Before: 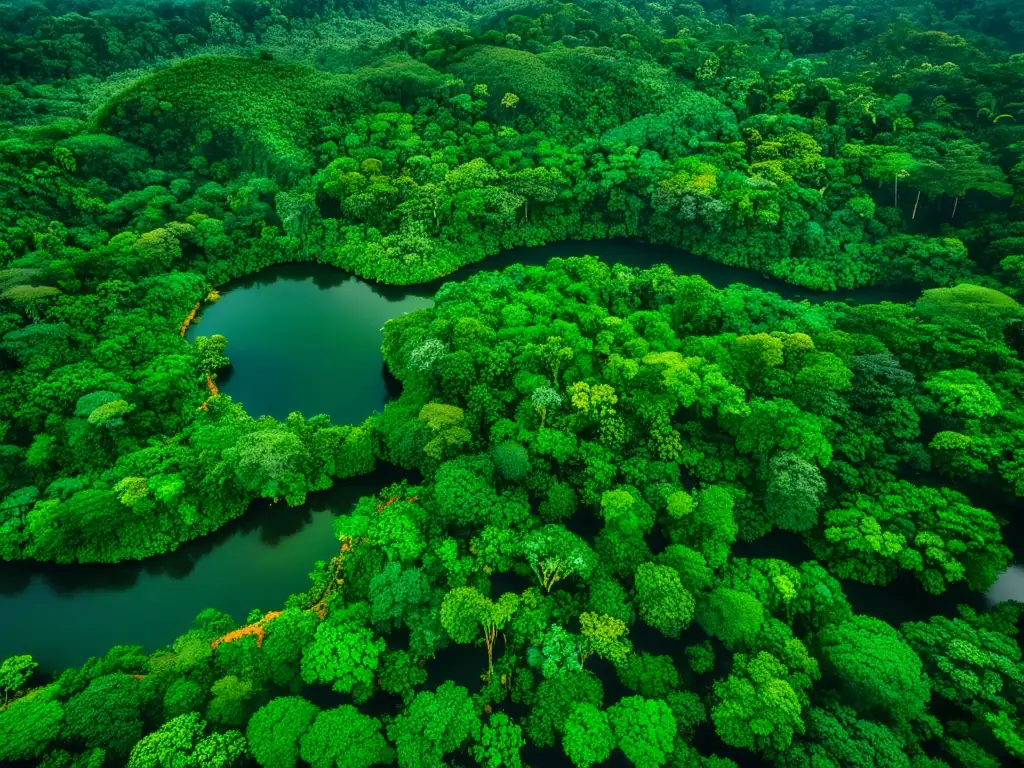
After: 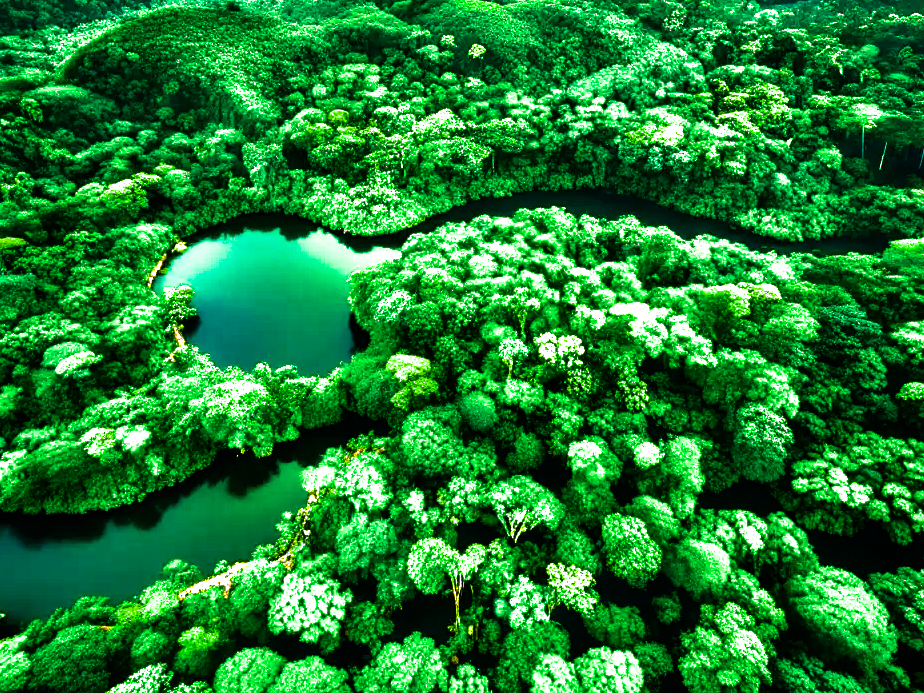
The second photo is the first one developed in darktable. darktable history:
velvia: strength 39.63%
color balance rgb: linear chroma grading › global chroma 20%, perceptual saturation grading › global saturation 65%, perceptual saturation grading › highlights 60%, perceptual saturation grading › mid-tones 50%, perceptual saturation grading › shadows 50%, perceptual brilliance grading › global brilliance 30%, perceptual brilliance grading › highlights 50%, perceptual brilliance grading › mid-tones 50%, perceptual brilliance grading › shadows -22%, global vibrance 20%
crop: left 3.305%, top 6.436%, right 6.389%, bottom 3.258%
filmic rgb: white relative exposure 2.2 EV, hardness 6.97
